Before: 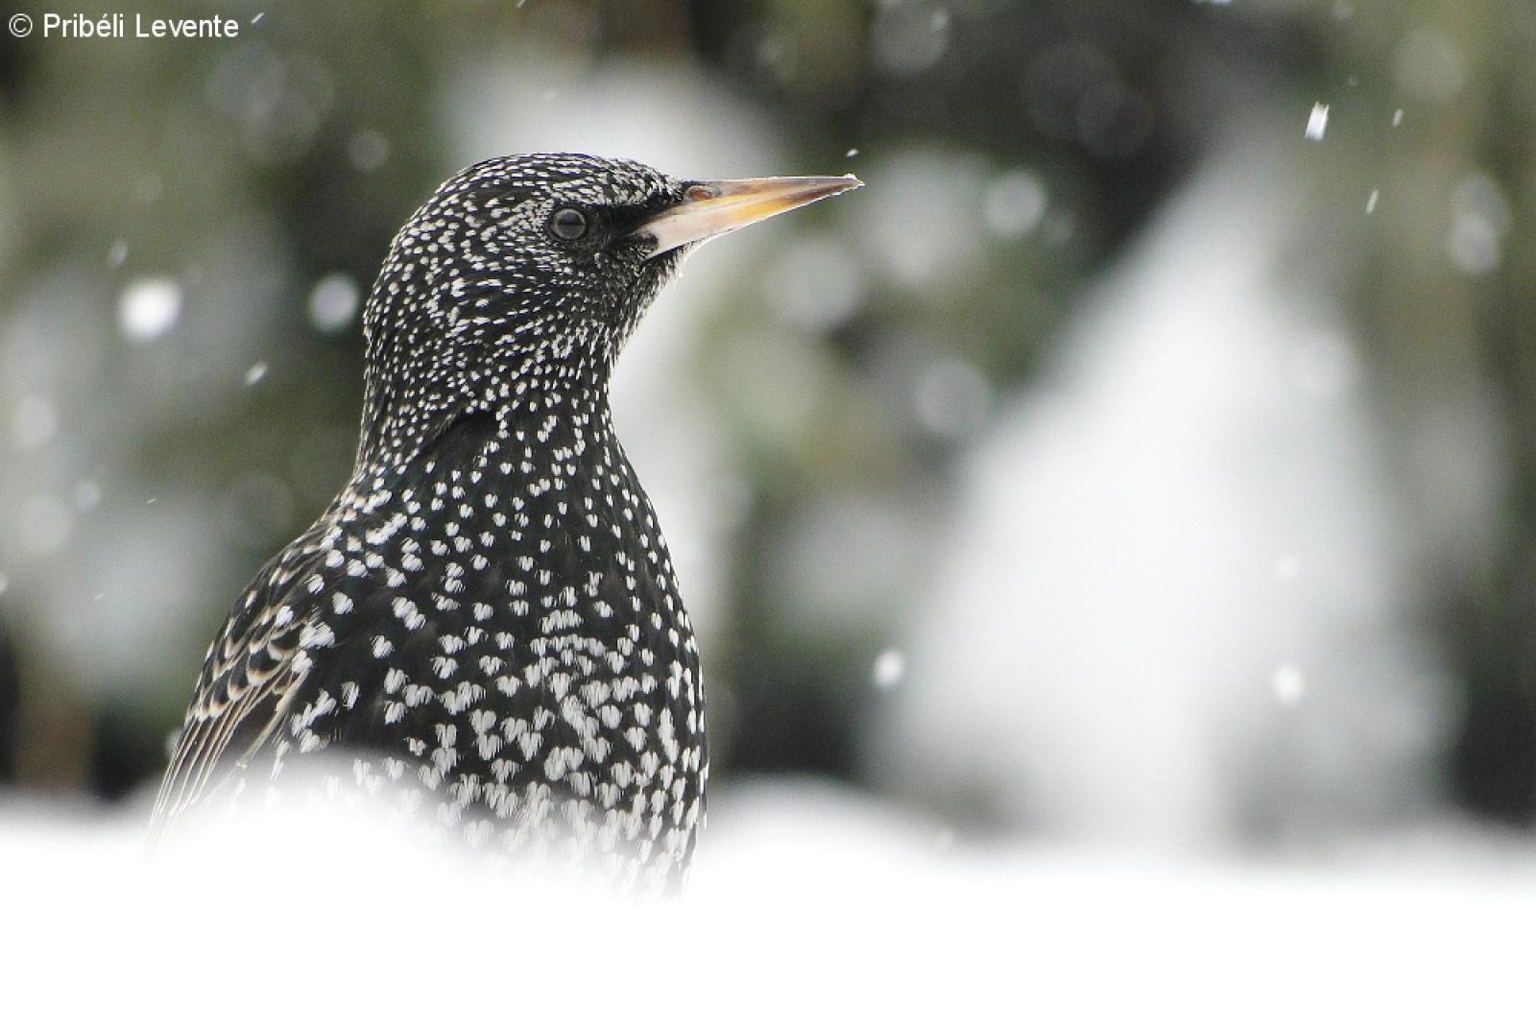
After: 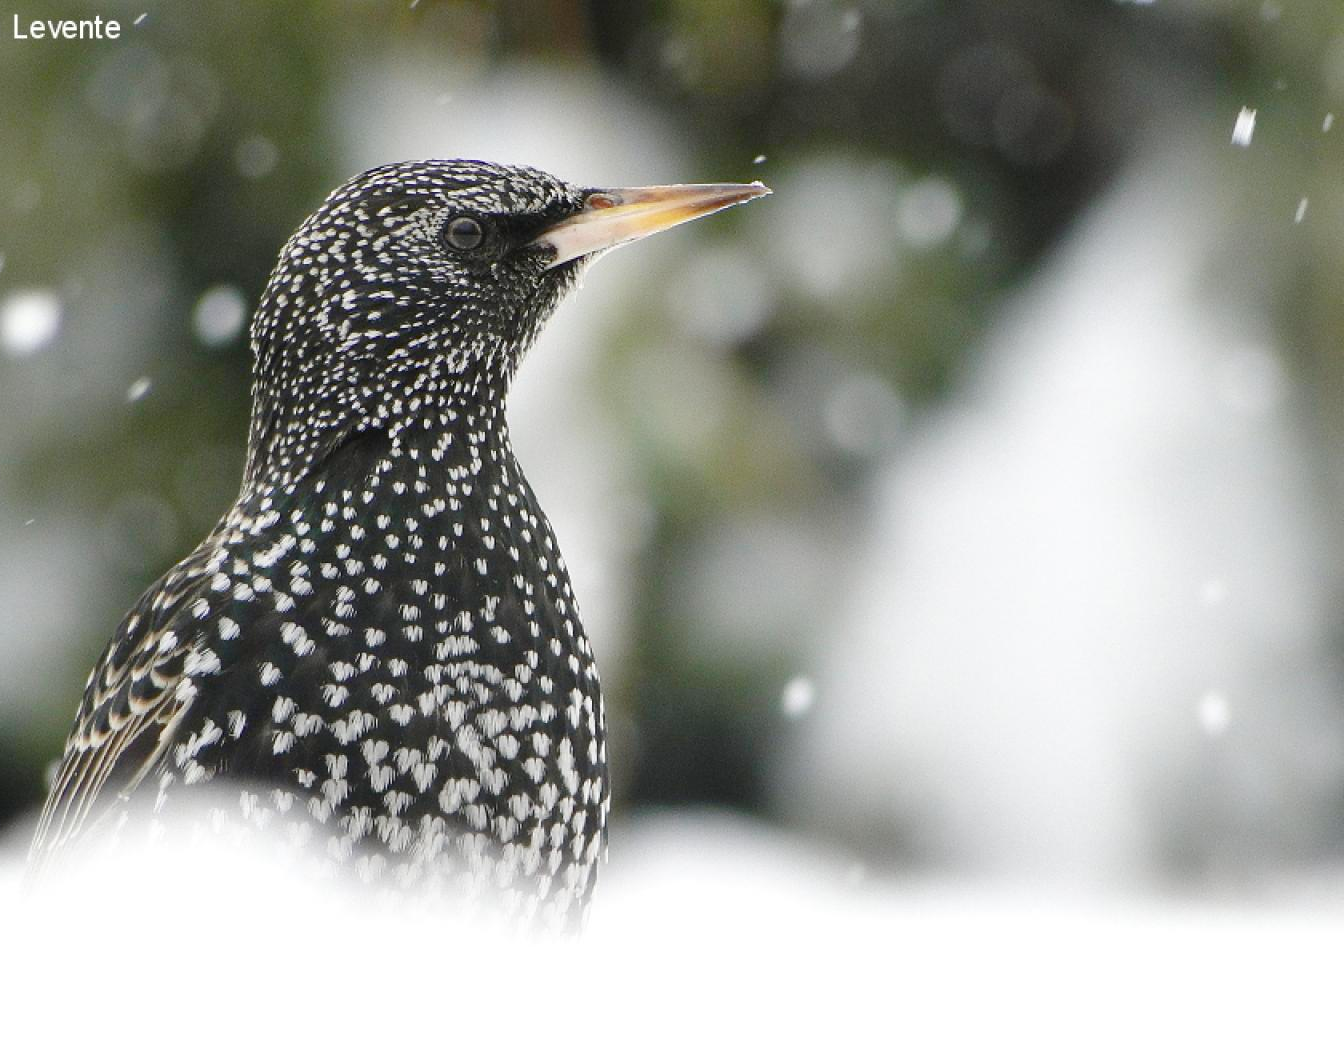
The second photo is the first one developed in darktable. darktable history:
crop: left 8.026%, right 7.374%
color balance rgb: perceptual saturation grading › global saturation 20%, perceptual saturation grading › highlights -25%, perceptual saturation grading › shadows 50%
